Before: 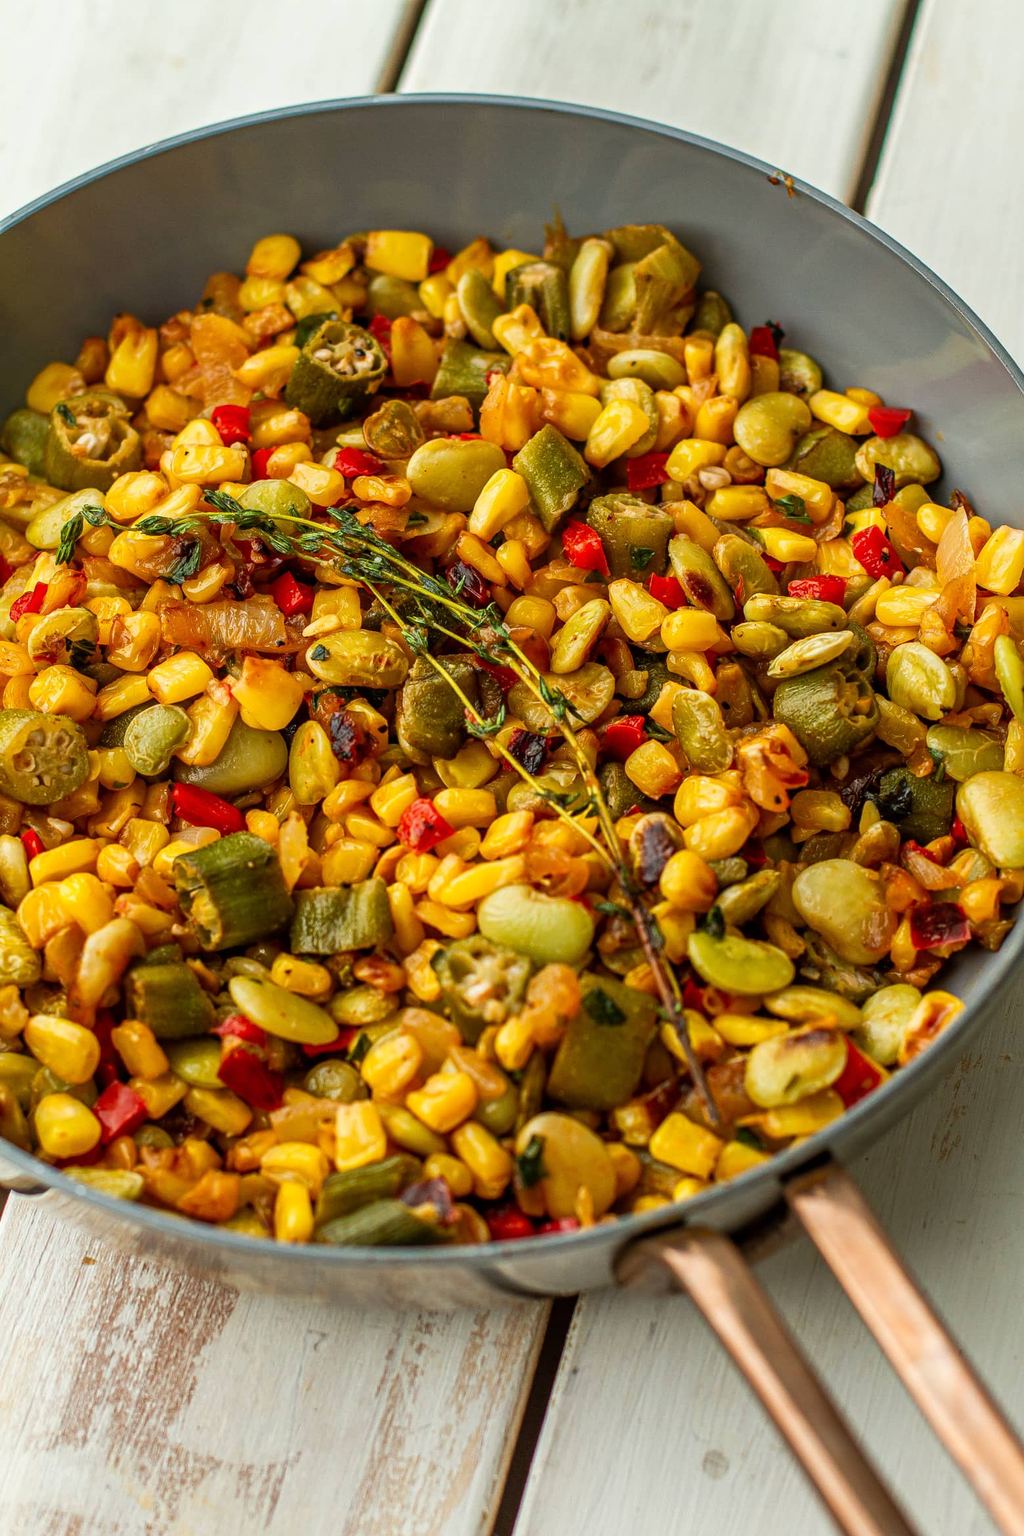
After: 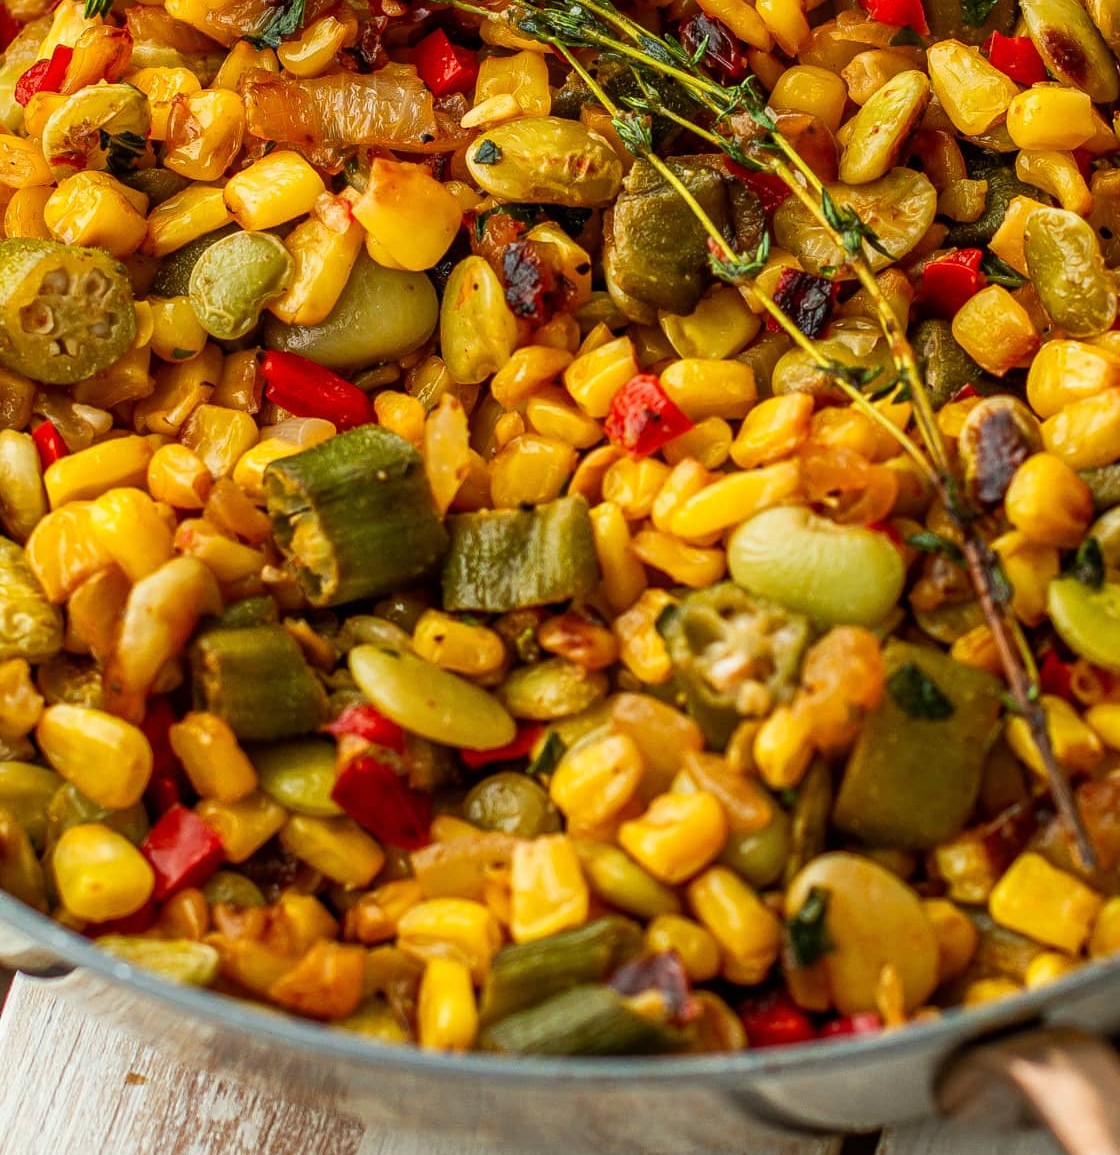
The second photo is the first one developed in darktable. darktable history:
crop: top 36.023%, right 28.147%, bottom 14.598%
